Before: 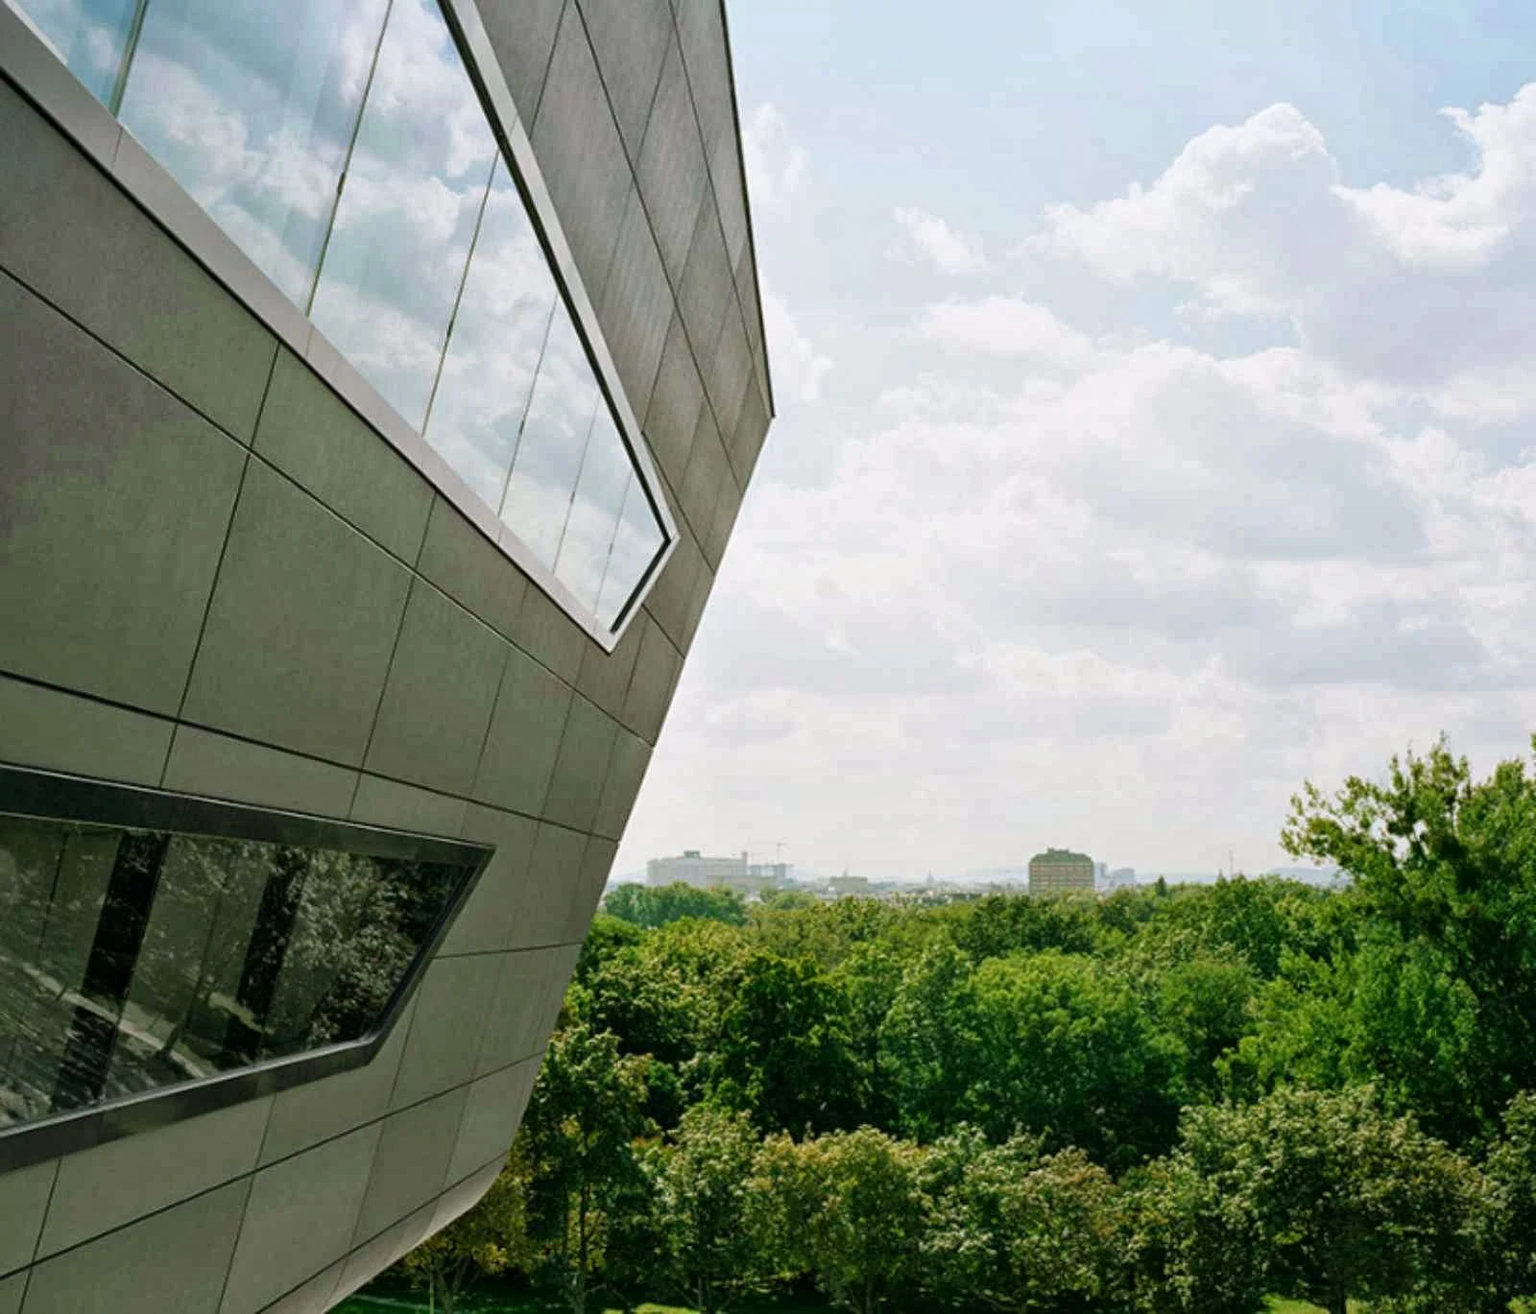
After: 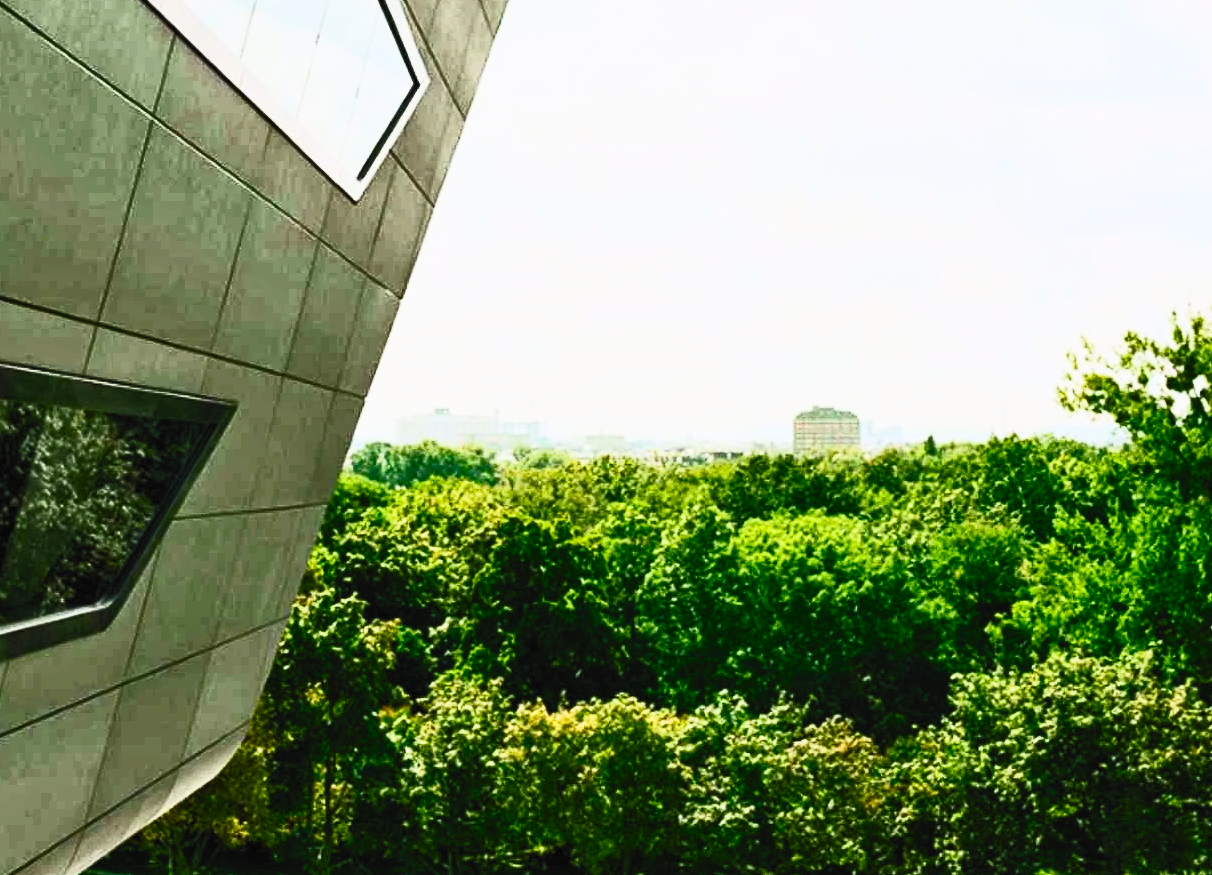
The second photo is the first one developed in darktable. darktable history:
filmic rgb: black relative exposure -7.65 EV, white relative exposure 4.56 EV, hardness 3.61, preserve chrominance no, color science v5 (2021), iterations of high-quality reconstruction 0, contrast in shadows safe, contrast in highlights safe
tone equalizer: on, module defaults
contrast brightness saturation: contrast 0.811, brightness 0.598, saturation 0.596
crop and rotate: left 17.457%, top 35.058%, right 6.791%, bottom 0.979%
